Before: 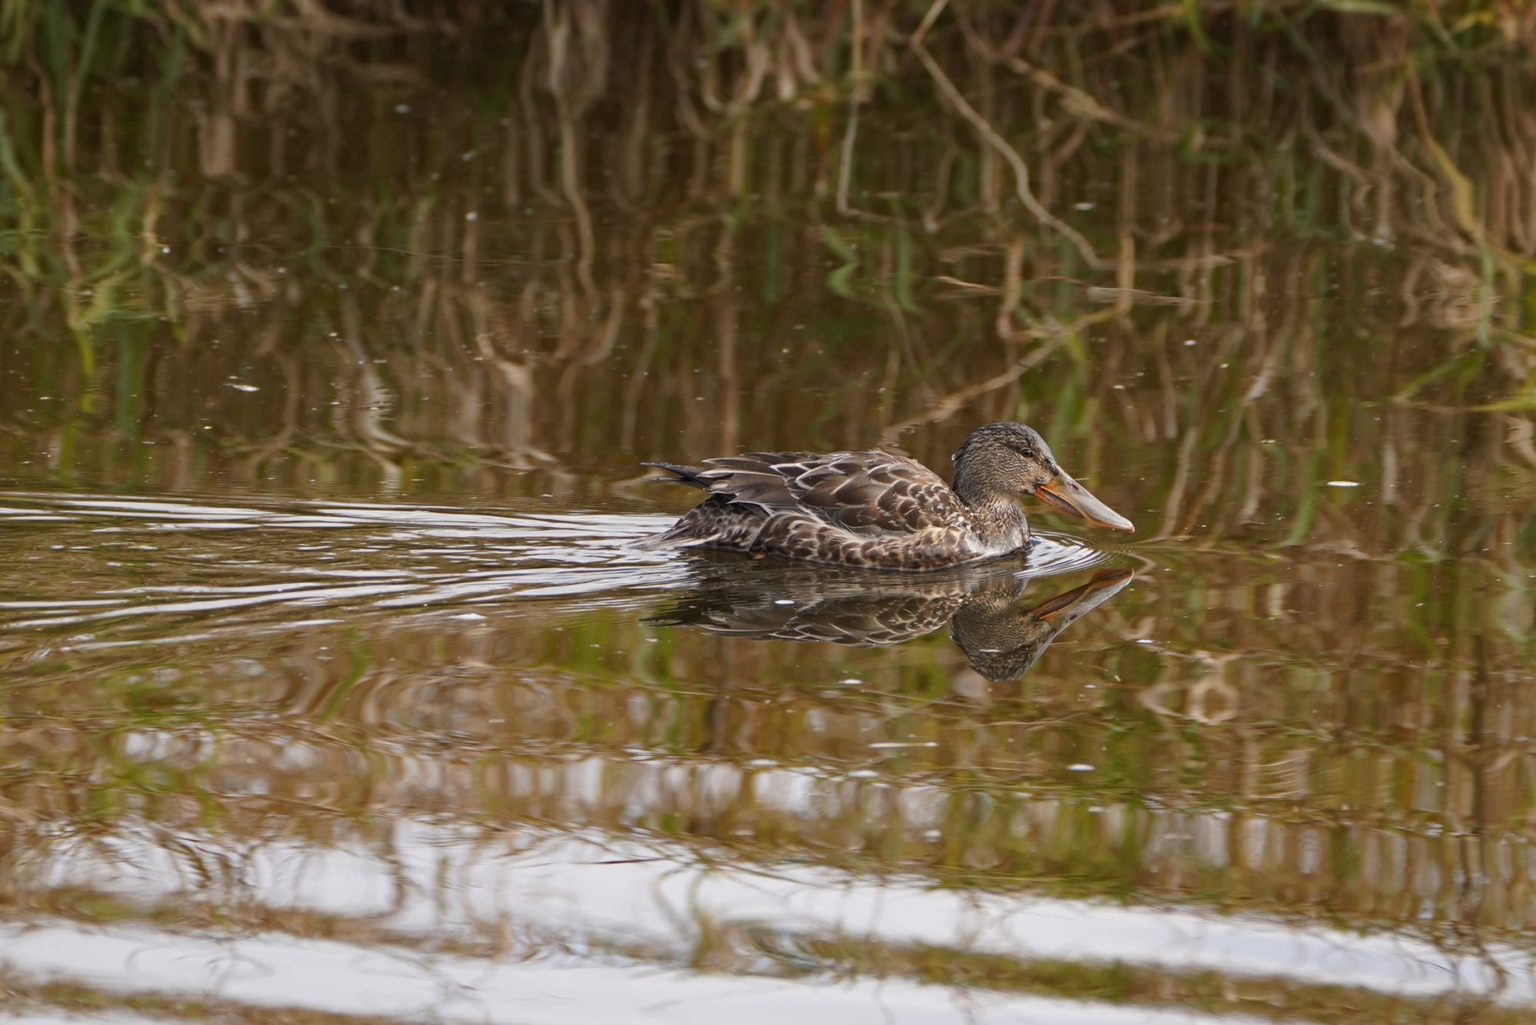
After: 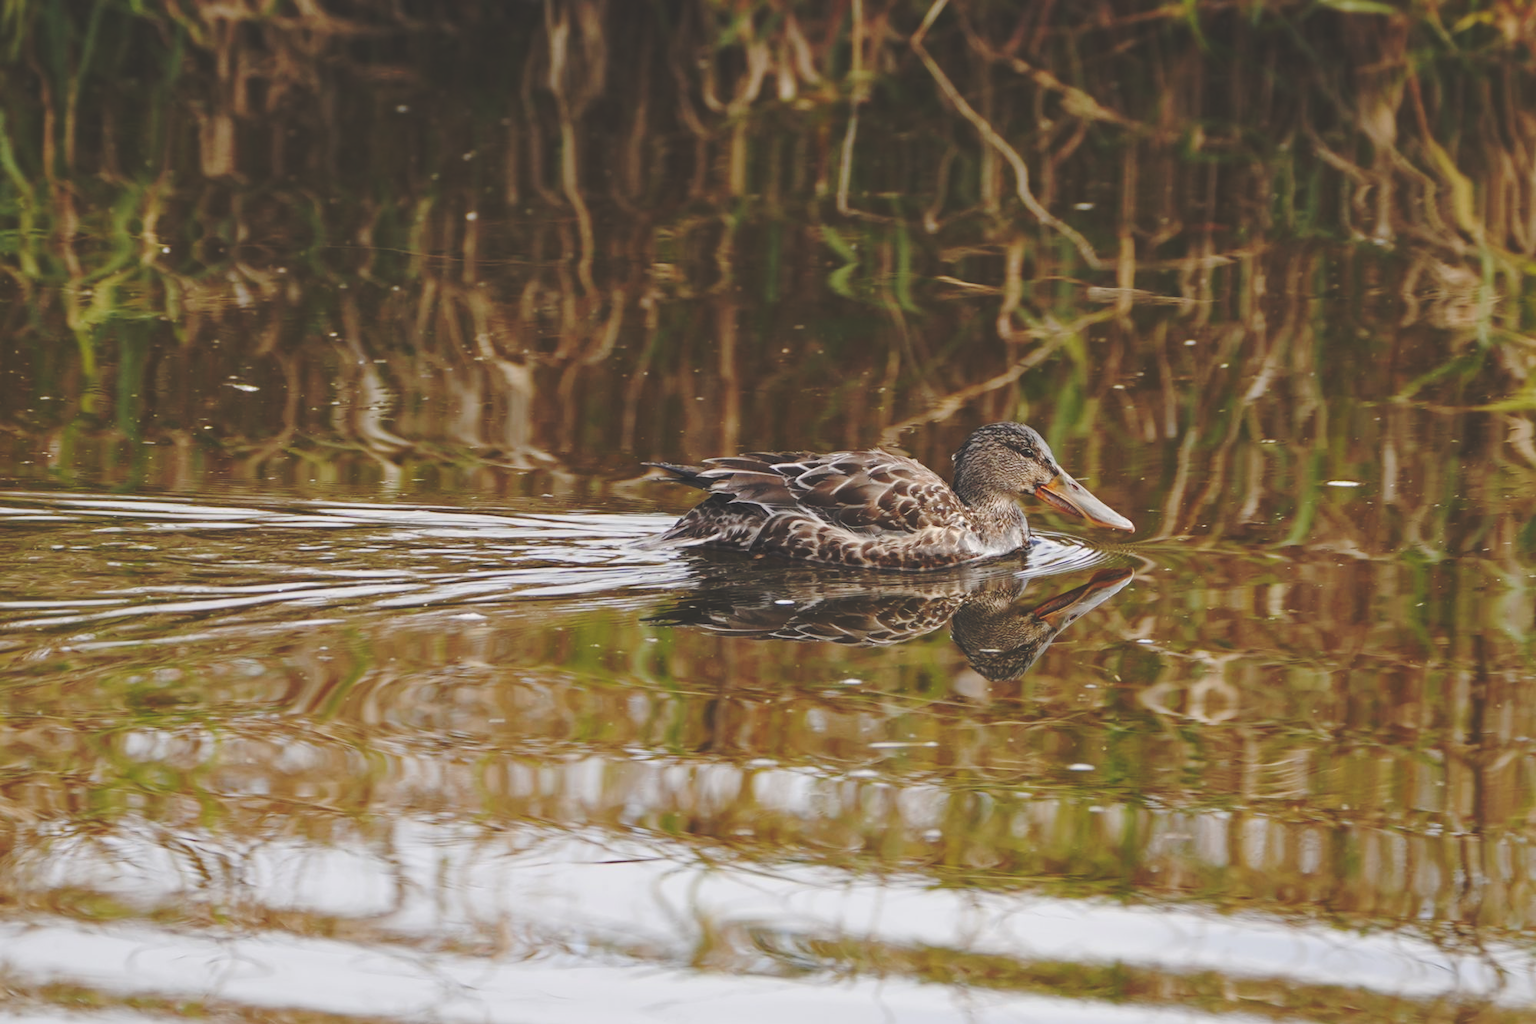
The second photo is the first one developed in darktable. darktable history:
color correction: highlights a* -0.257, highlights b* -0.126
base curve: curves: ch0 [(0, 0.024) (0.055, 0.065) (0.121, 0.166) (0.236, 0.319) (0.693, 0.726) (1, 1)], preserve colors none
